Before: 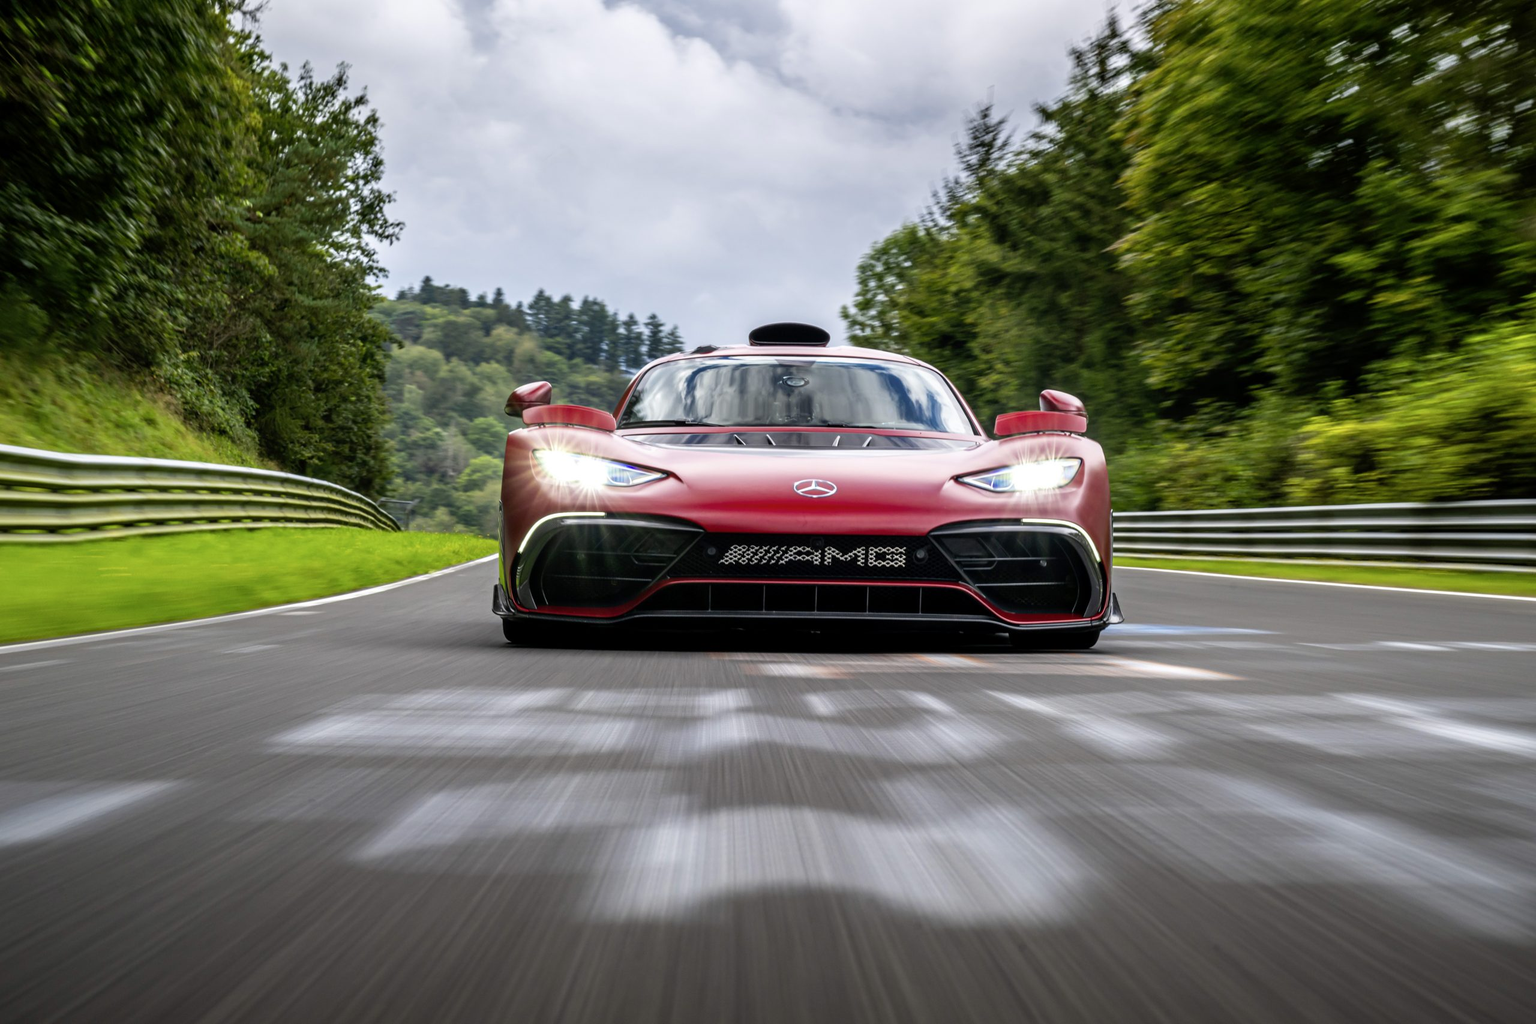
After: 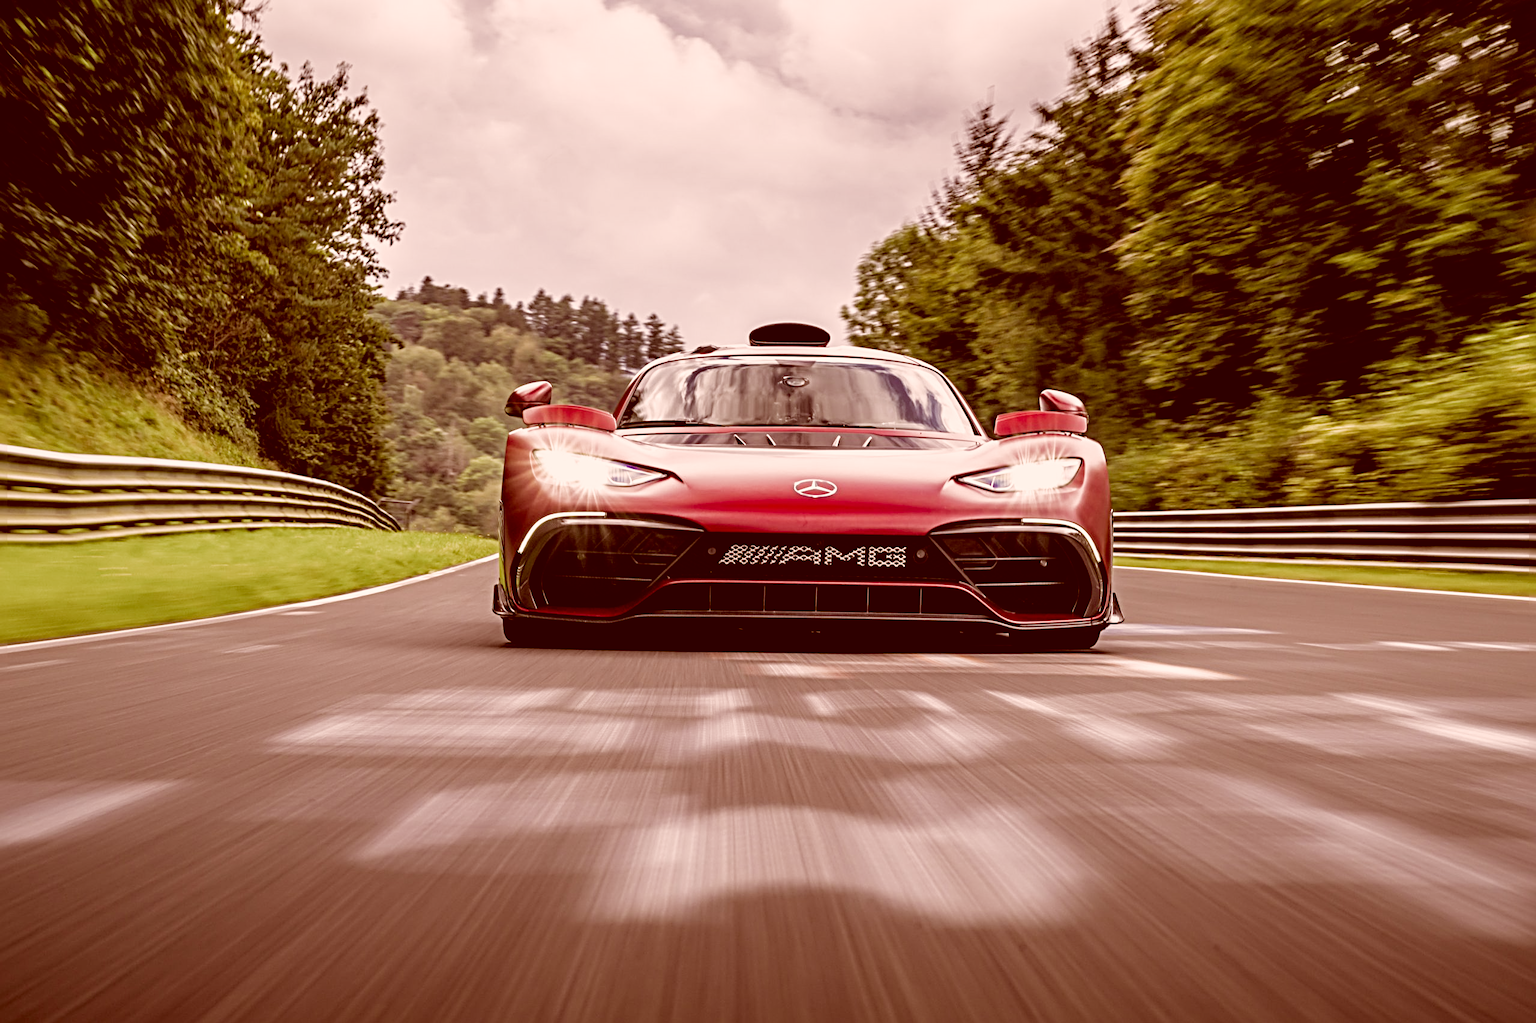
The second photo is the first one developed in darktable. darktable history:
sharpen: radius 4.91
color correction: highlights a* 9.12, highlights b* 8.8, shadows a* 39.56, shadows b* 39.6, saturation 0.779
exposure: black level correction 0, exposure 0.499 EV, compensate highlight preservation false
filmic rgb: black relative exposure -7.9 EV, white relative exposure 4.19 EV, hardness 4.09, latitude 52.05%, contrast 1.009, shadows ↔ highlights balance 5.09%, preserve chrominance RGB euclidean norm (legacy), color science v4 (2020)
